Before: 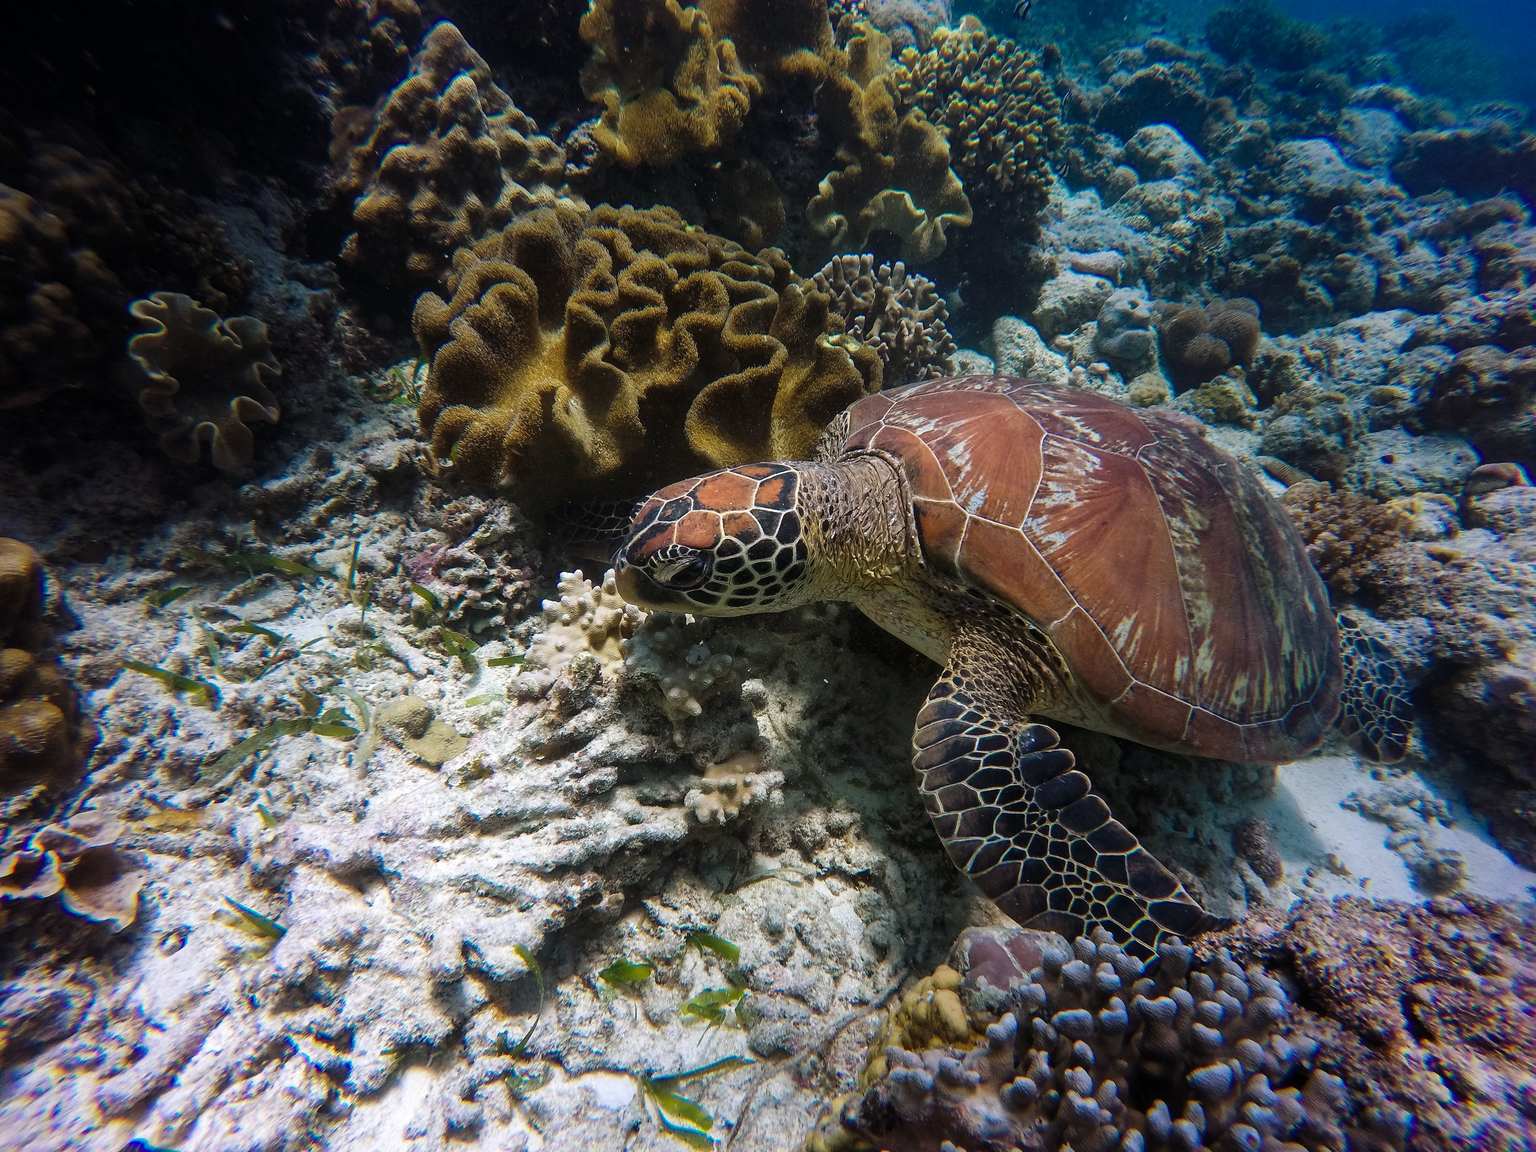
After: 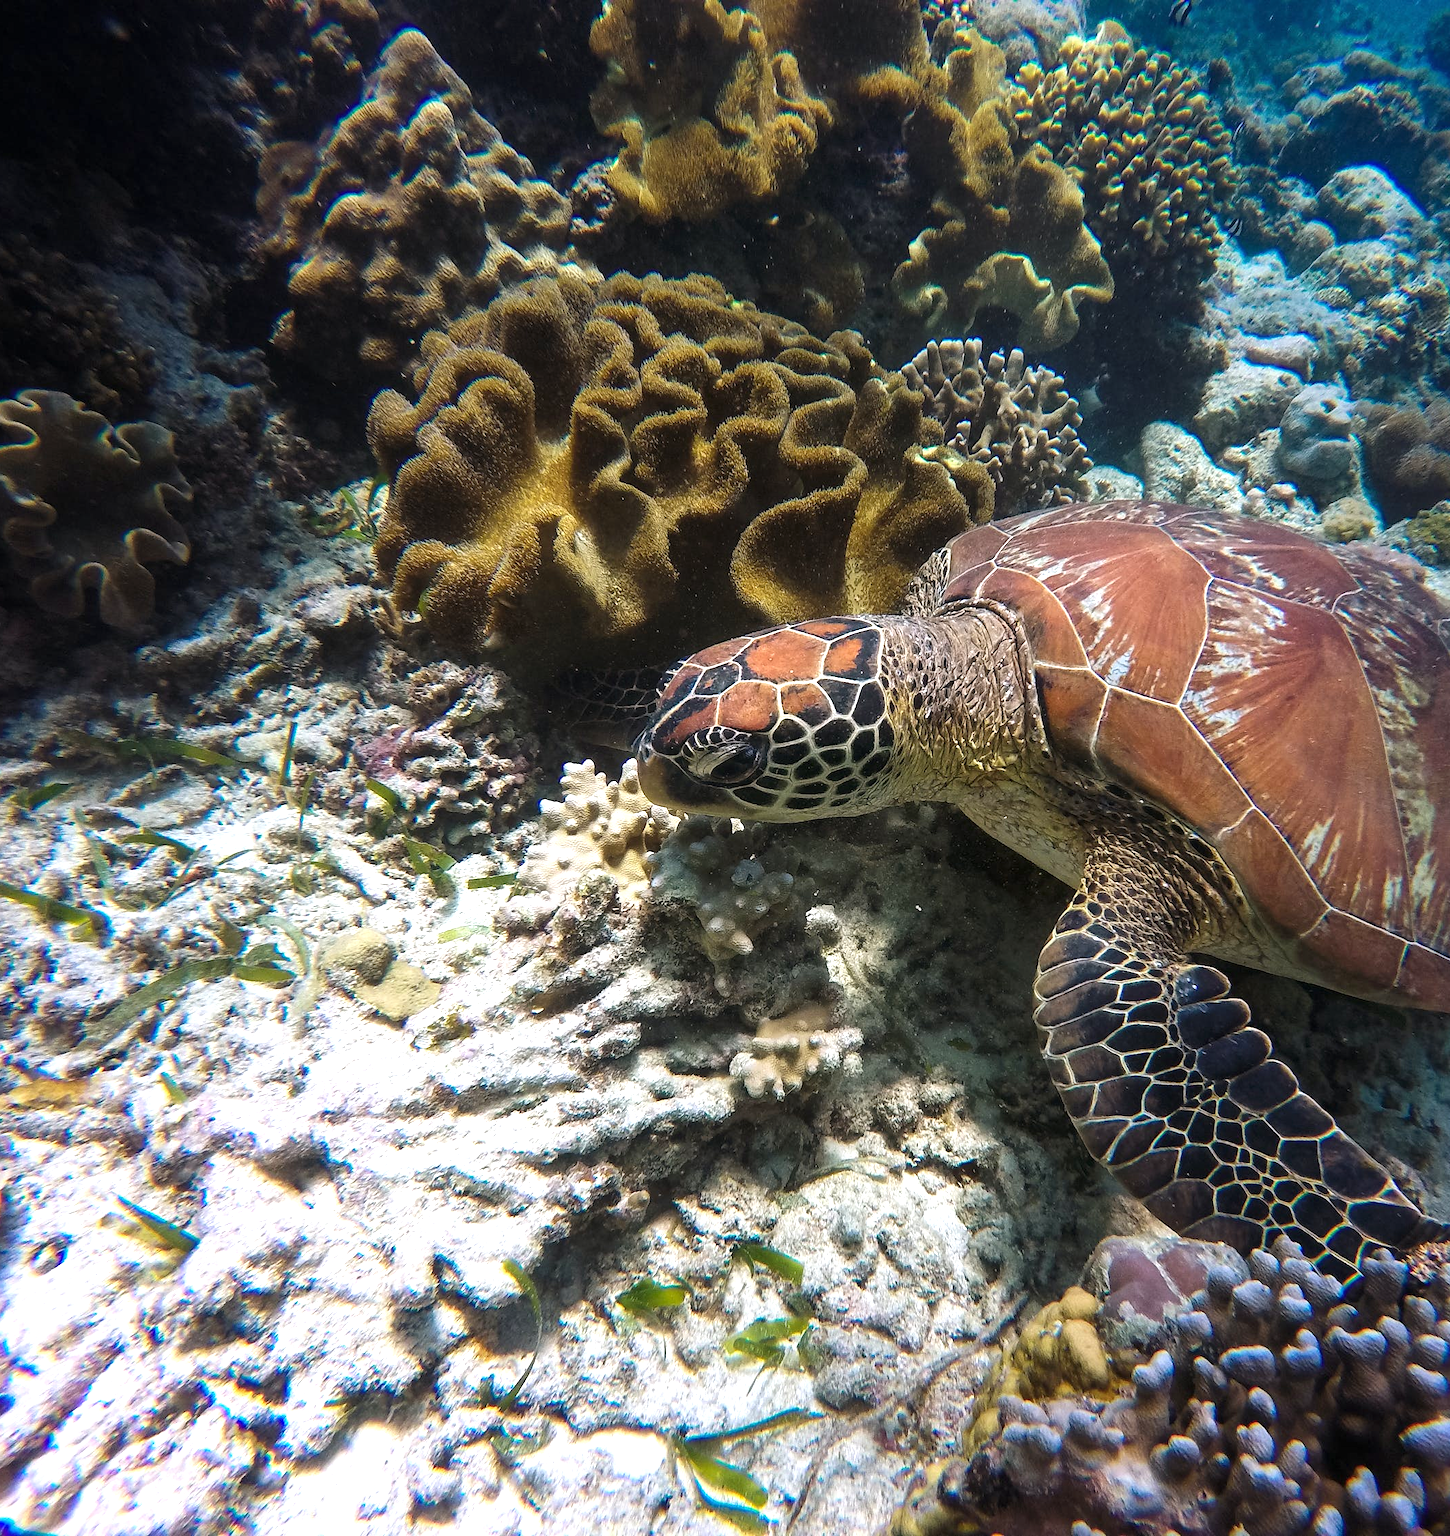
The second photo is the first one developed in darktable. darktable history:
exposure: black level correction 0, exposure 0.699 EV, compensate highlight preservation false
crop and rotate: left 8.934%, right 20.218%
